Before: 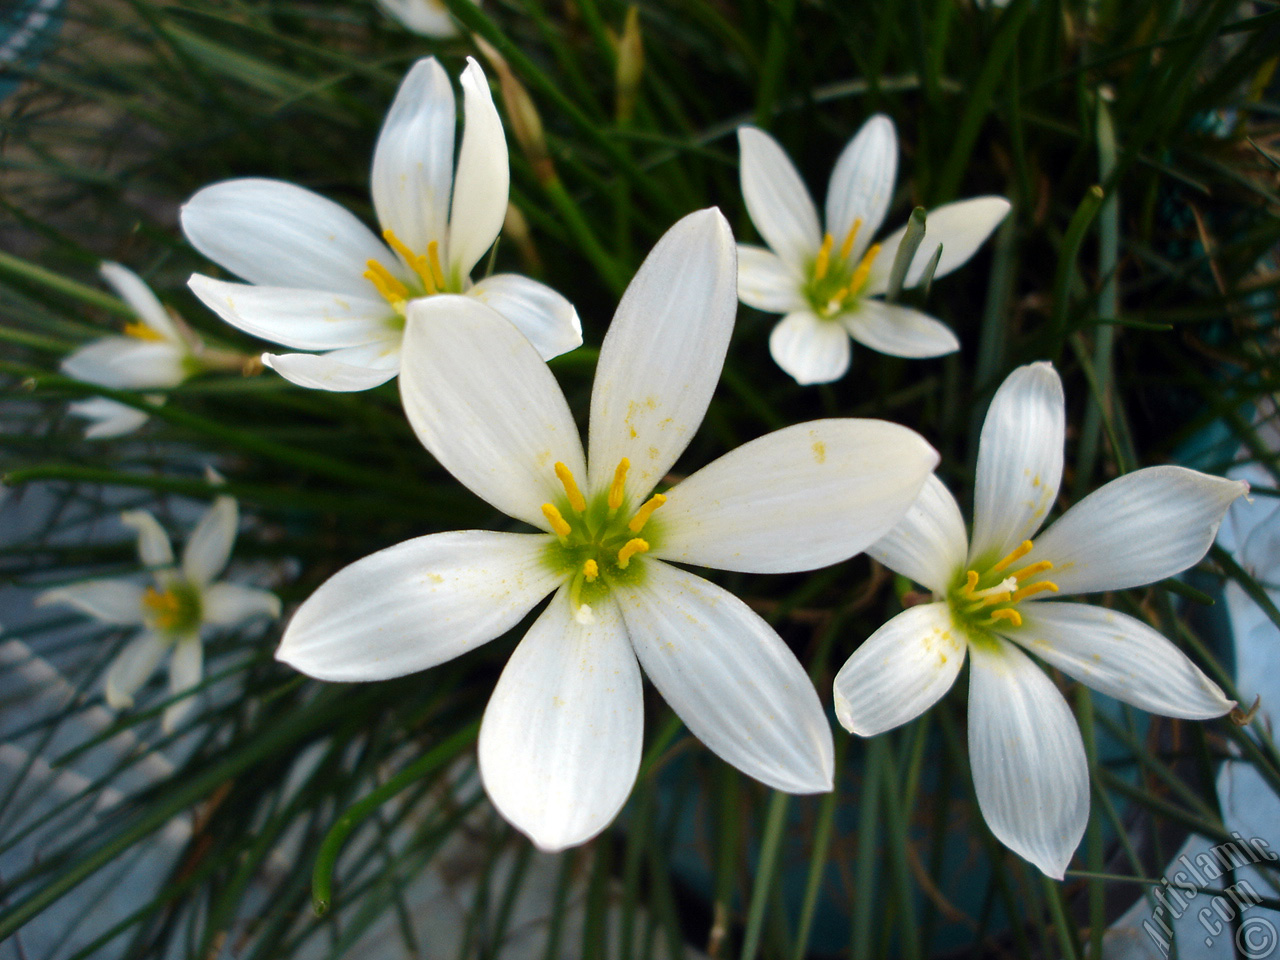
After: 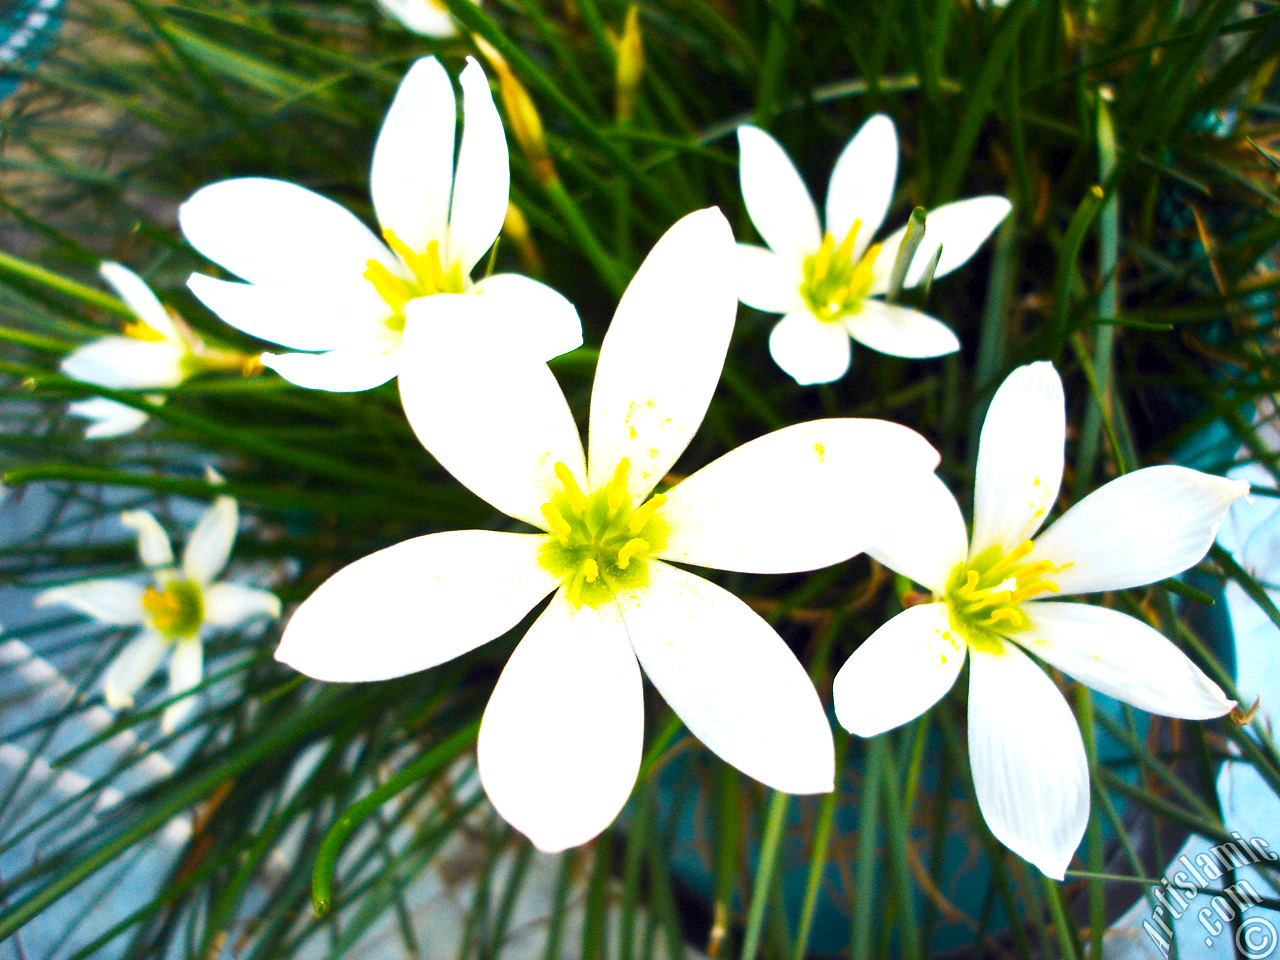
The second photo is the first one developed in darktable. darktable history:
color balance rgb: linear chroma grading › shadows -10%, linear chroma grading › global chroma 20%, perceptual saturation grading › global saturation 15%, perceptual brilliance grading › global brilliance 30%, perceptual brilliance grading › highlights 12%, perceptual brilliance grading › mid-tones 24%, global vibrance 20%
base curve: curves: ch0 [(0, 0) (0.204, 0.334) (0.55, 0.733) (1, 1)], preserve colors none
